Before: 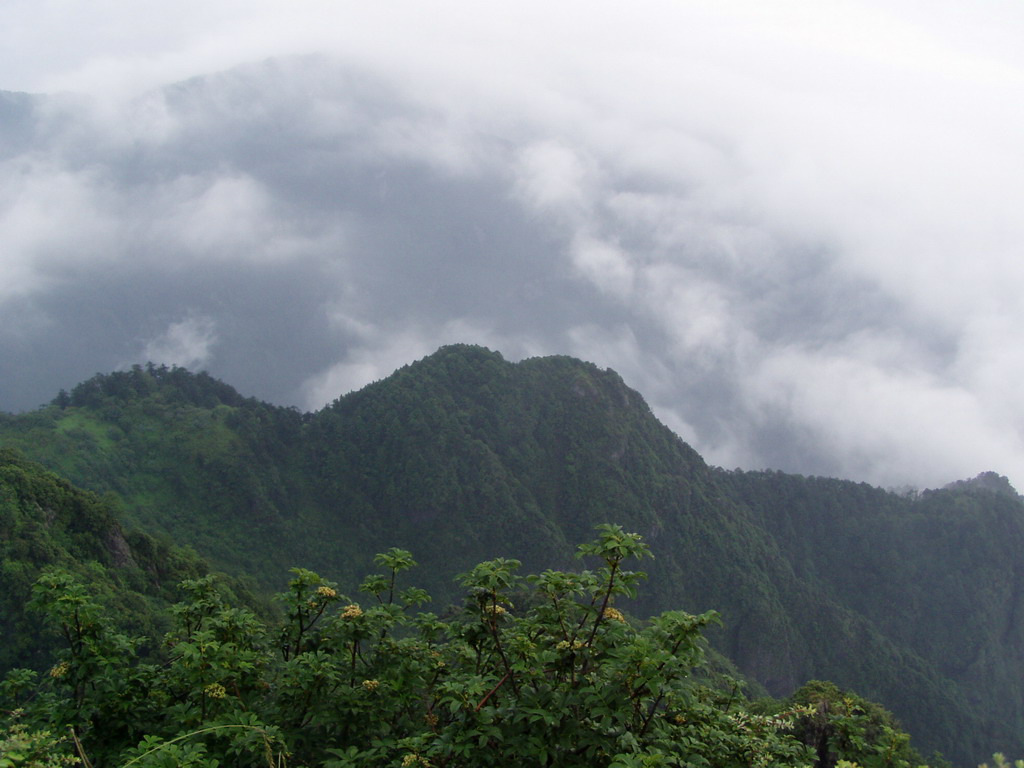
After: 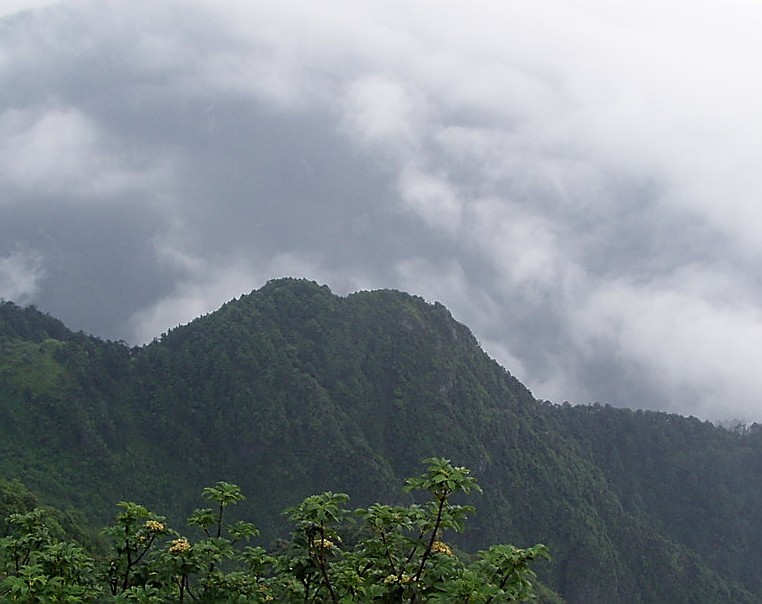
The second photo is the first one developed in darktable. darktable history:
crop: left 16.802%, top 8.705%, right 8.706%, bottom 12.555%
sharpen: radius 1.401, amount 1.267, threshold 0.844
